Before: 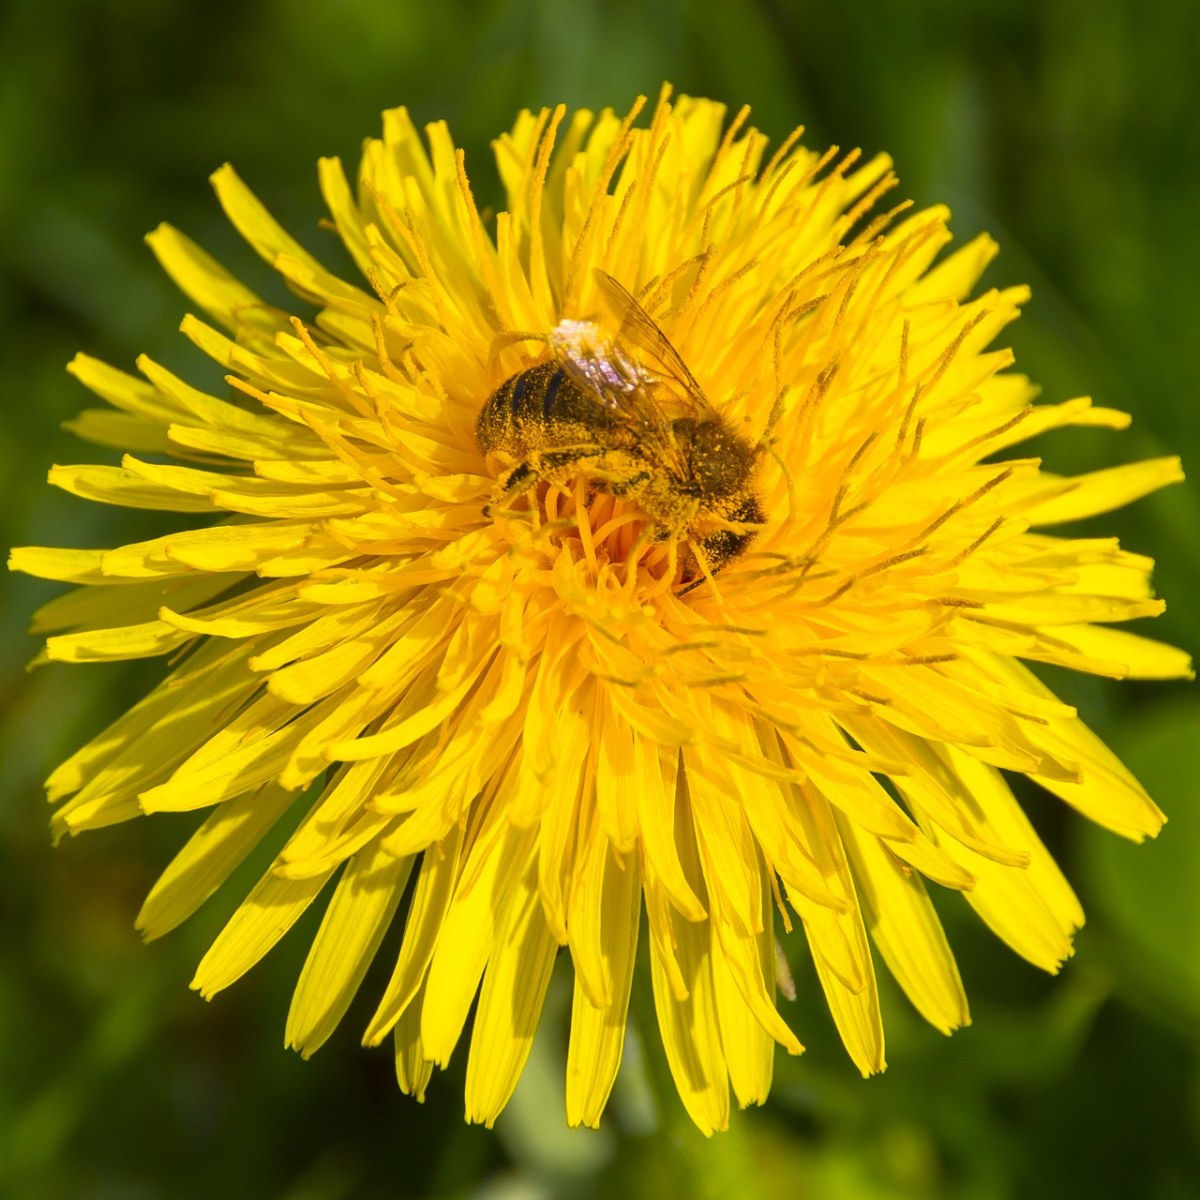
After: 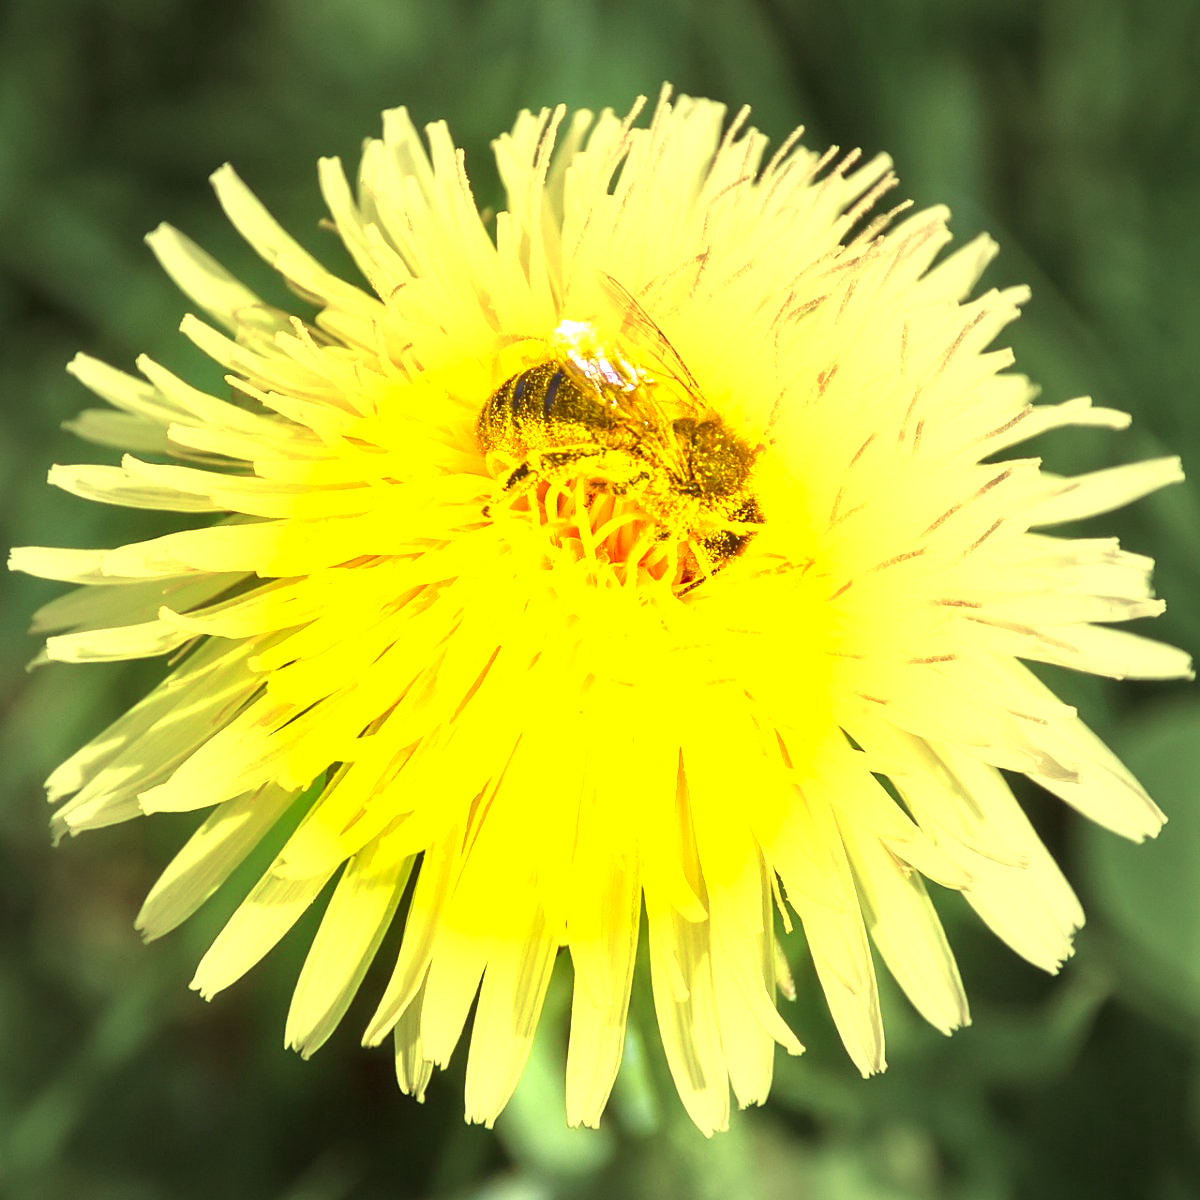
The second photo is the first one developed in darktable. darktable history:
exposure: black level correction 0, exposure 1.685 EV, compensate highlight preservation false
vignetting: fall-off start 34.04%, fall-off radius 64.37%, center (-0.077, 0.061), width/height ratio 0.959
base curve: preserve colors none
color balance rgb: highlights gain › luminance 15.178%, highlights gain › chroma 3.936%, highlights gain › hue 210.07°, perceptual saturation grading › global saturation 29.723%, global vibrance 20%
sharpen: radius 1.849, amount 0.4, threshold 1.507
